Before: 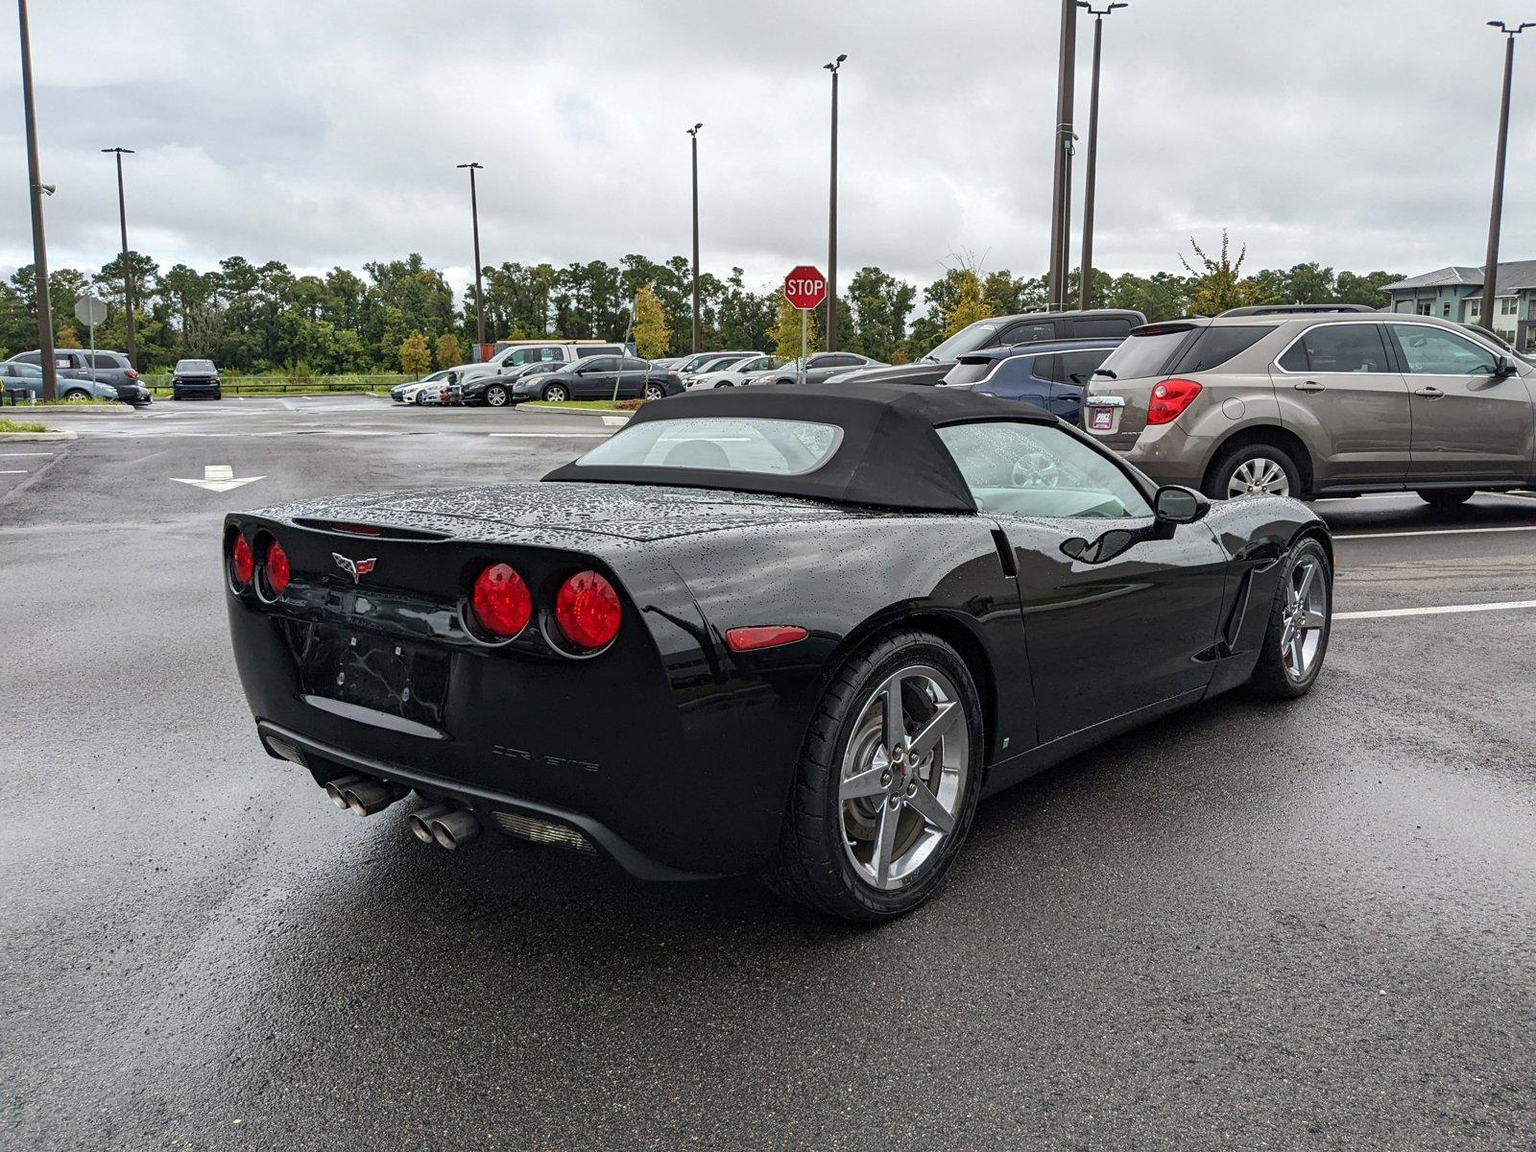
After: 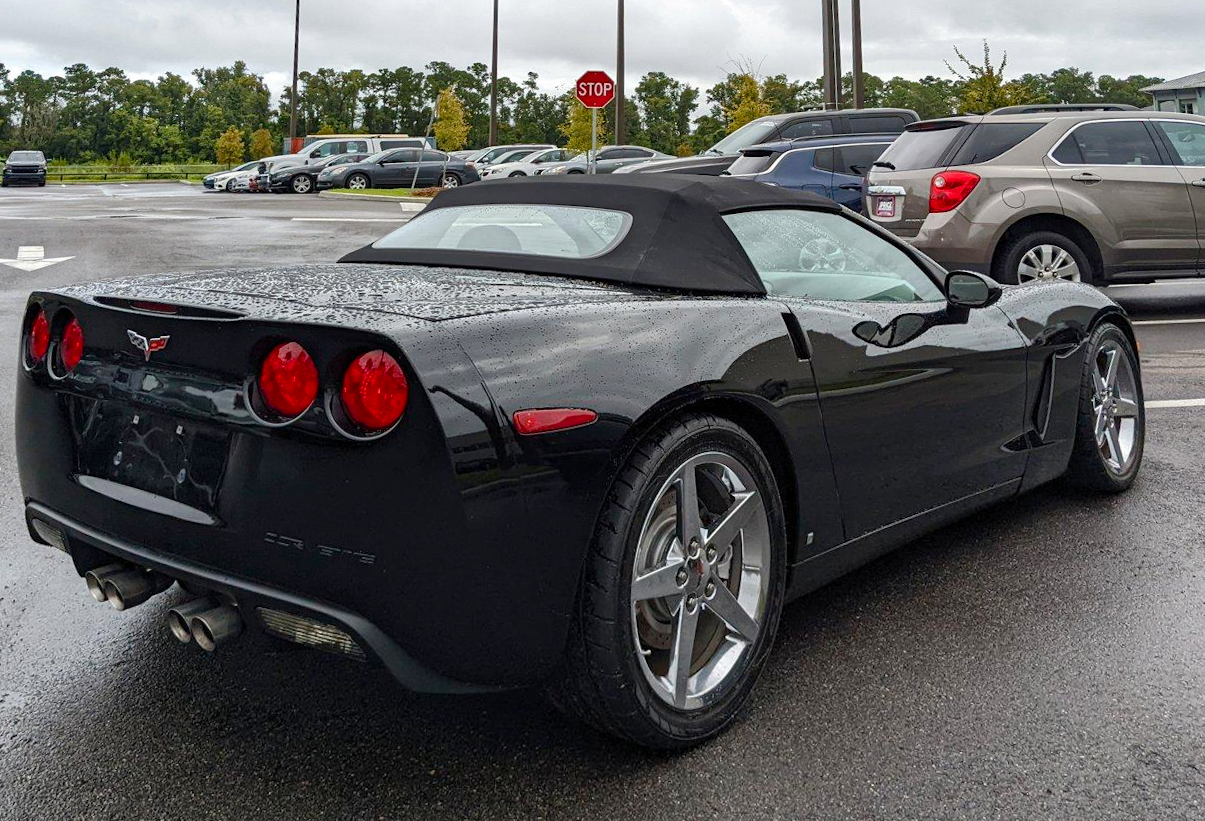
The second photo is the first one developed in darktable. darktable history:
crop: left 5.596%, top 10.314%, right 3.534%, bottom 19.395%
rotate and perspective: rotation 0.72°, lens shift (vertical) -0.352, lens shift (horizontal) -0.051, crop left 0.152, crop right 0.859, crop top 0.019, crop bottom 0.964
color balance rgb: perceptual saturation grading › global saturation 20%, perceptual saturation grading › highlights -25%, perceptual saturation grading › shadows 25%
